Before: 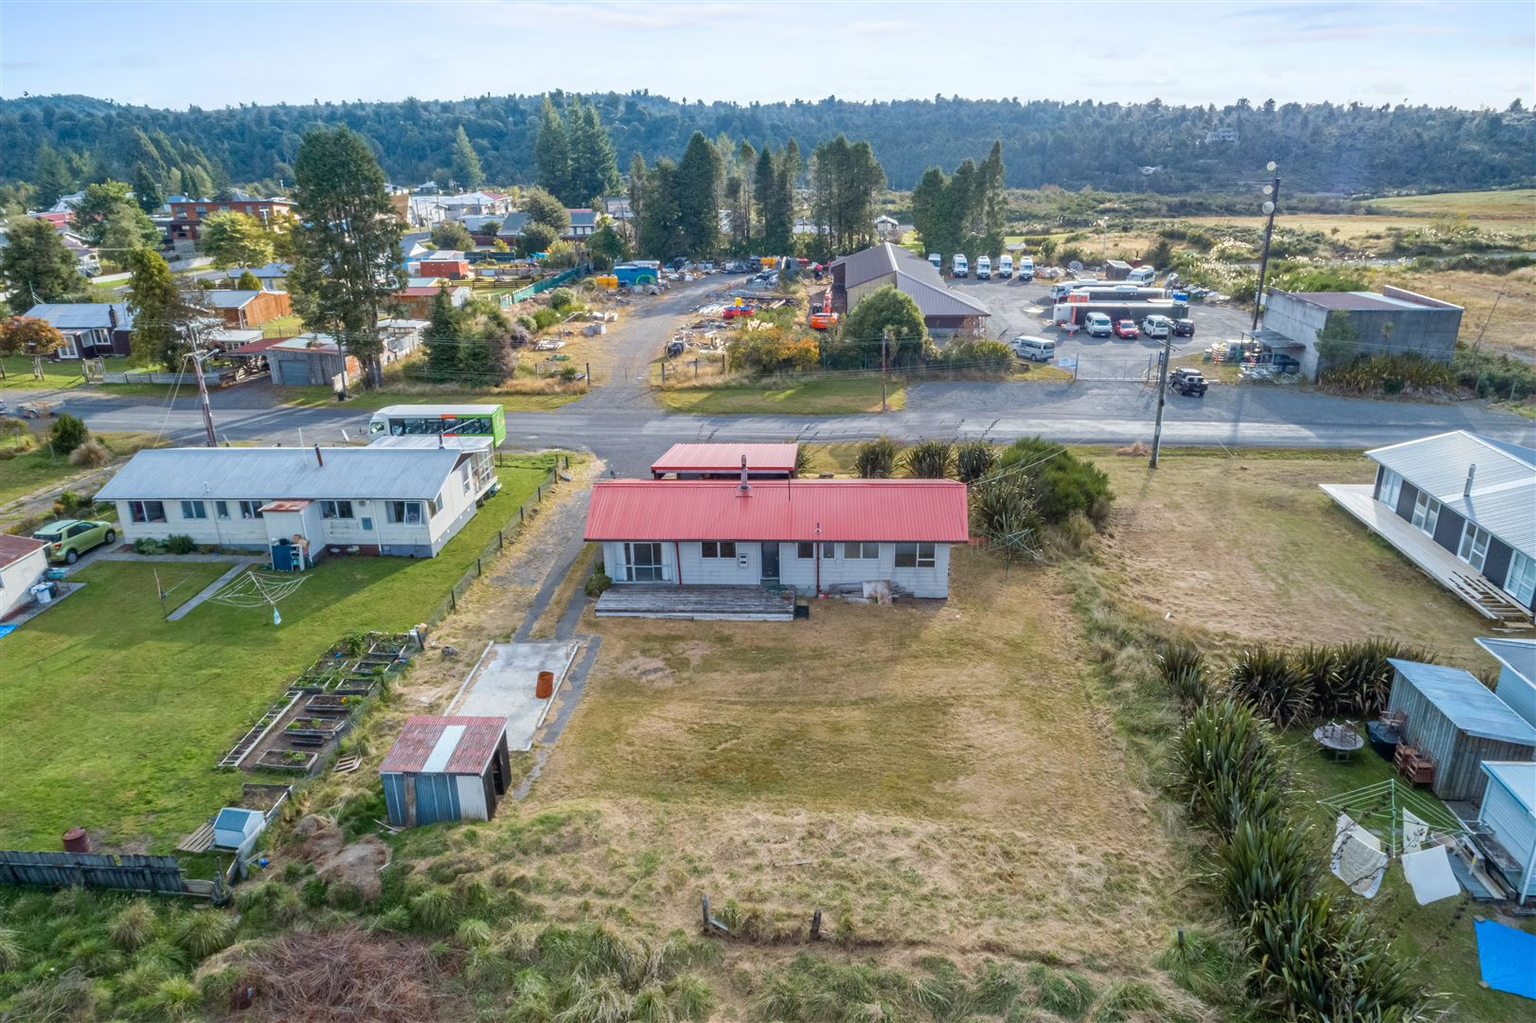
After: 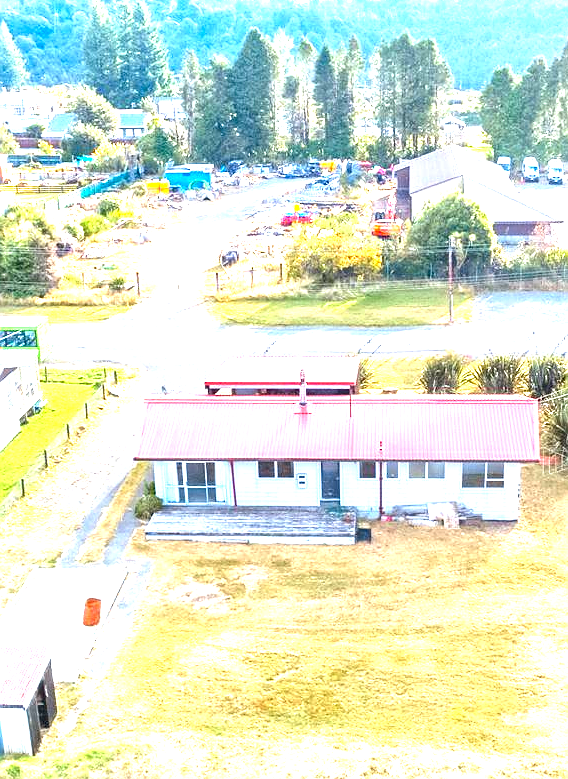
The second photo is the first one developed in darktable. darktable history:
exposure: black level correction 0, exposure 2.31 EV, compensate highlight preservation false
sharpen: radius 0.974, amount 0.611
crop and rotate: left 29.836%, top 10.333%, right 35.107%, bottom 17.519%
contrast brightness saturation: contrast 0.044, saturation 0.155
